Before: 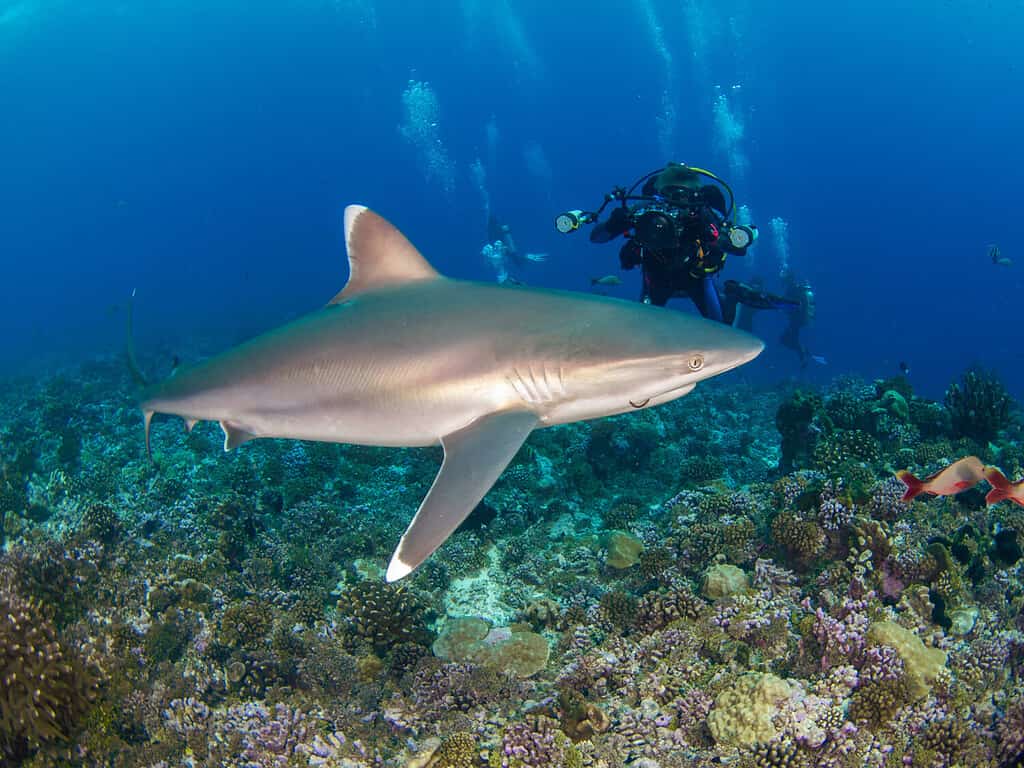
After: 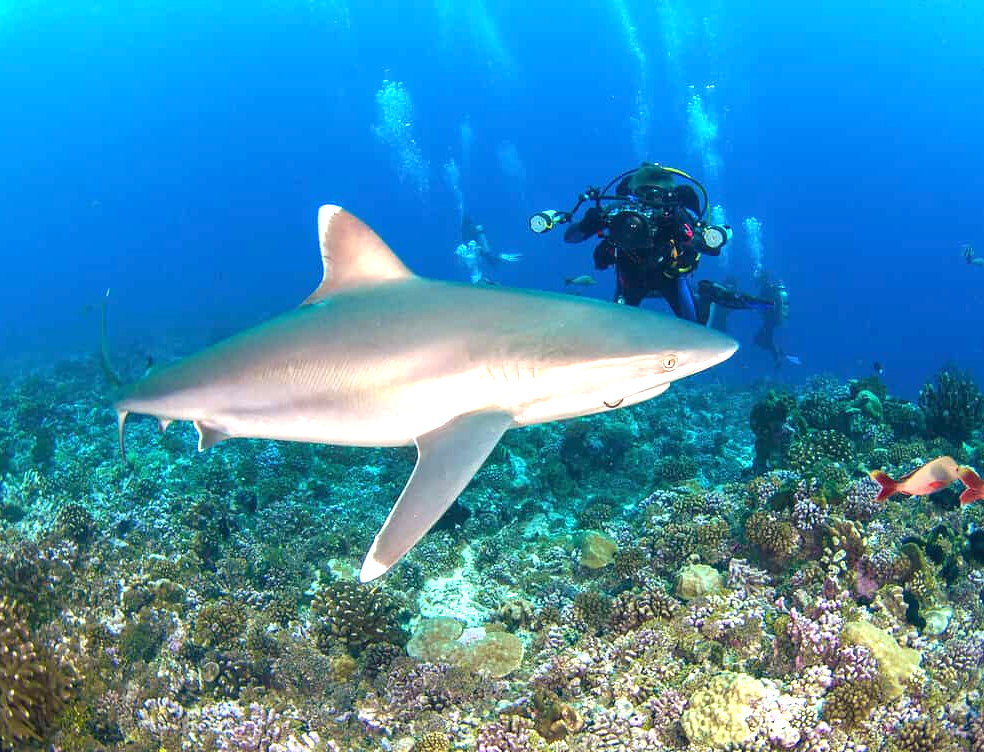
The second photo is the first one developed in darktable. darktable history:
exposure: exposure 1.16 EV, compensate highlight preservation false
crop and rotate: left 2.59%, right 1.279%, bottom 2.071%
